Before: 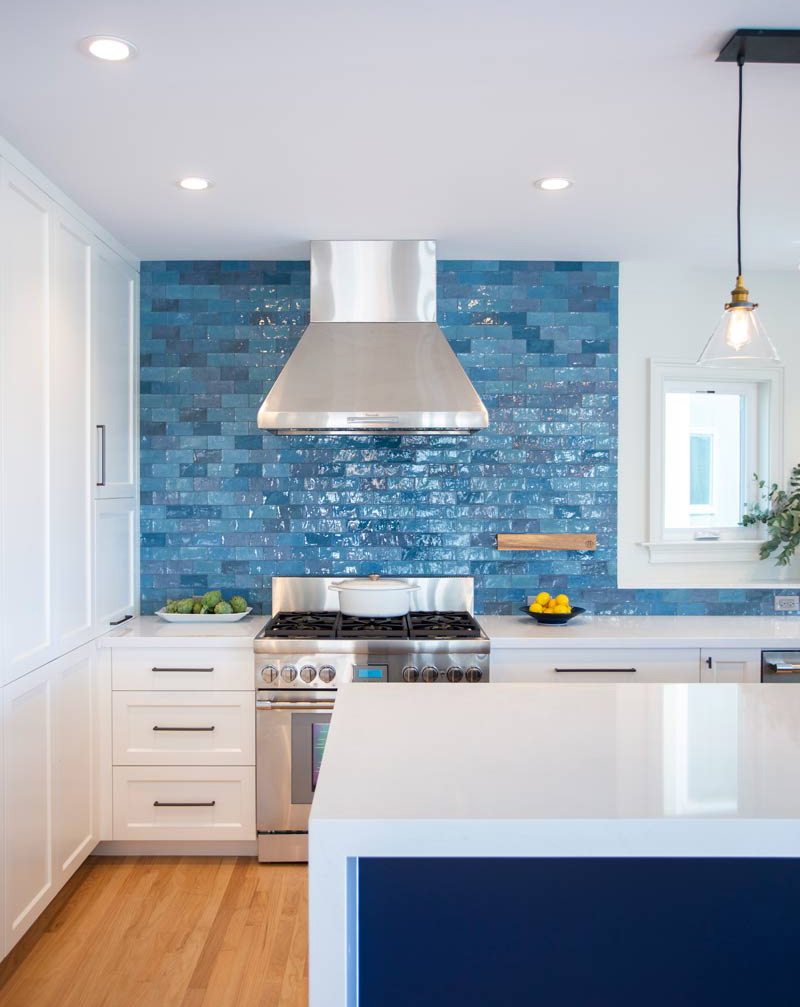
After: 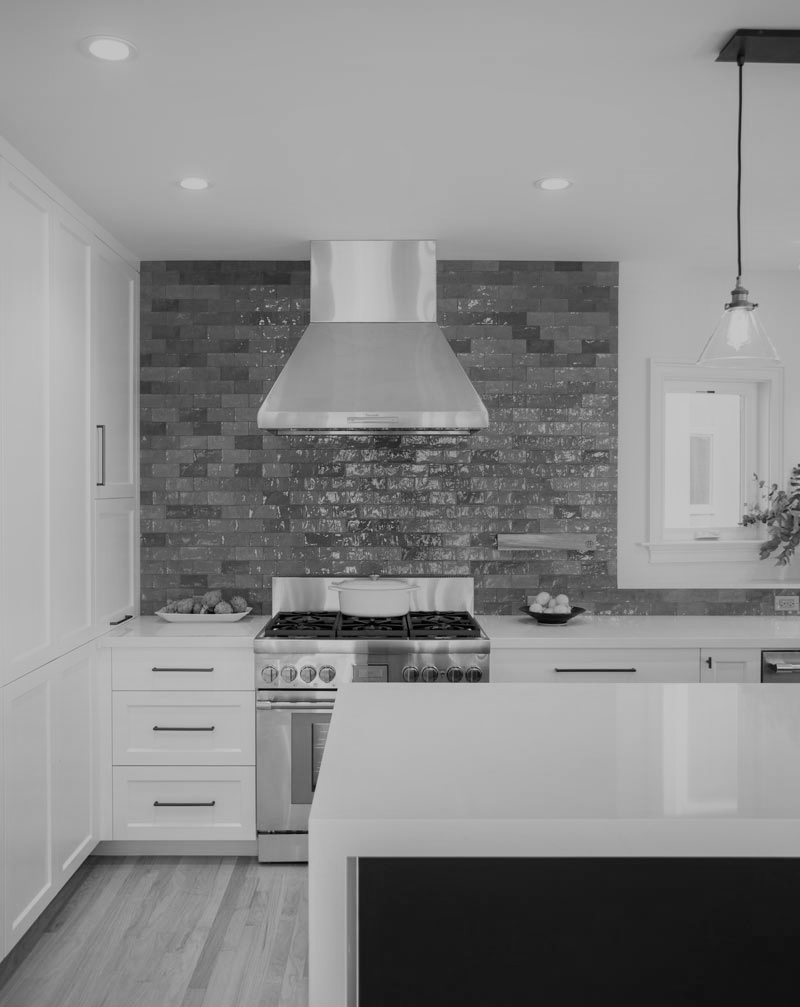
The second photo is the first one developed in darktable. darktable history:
sigmoid: contrast 1.22, skew 0.65
color calibration: output R [0.972, 0.068, -0.094, 0], output G [-0.178, 1.216, -0.086, 0], output B [0.095, -0.136, 0.98, 0], illuminant custom, x 0.371, y 0.381, temperature 4283.16 K
monochrome: a 26.22, b 42.67, size 0.8
